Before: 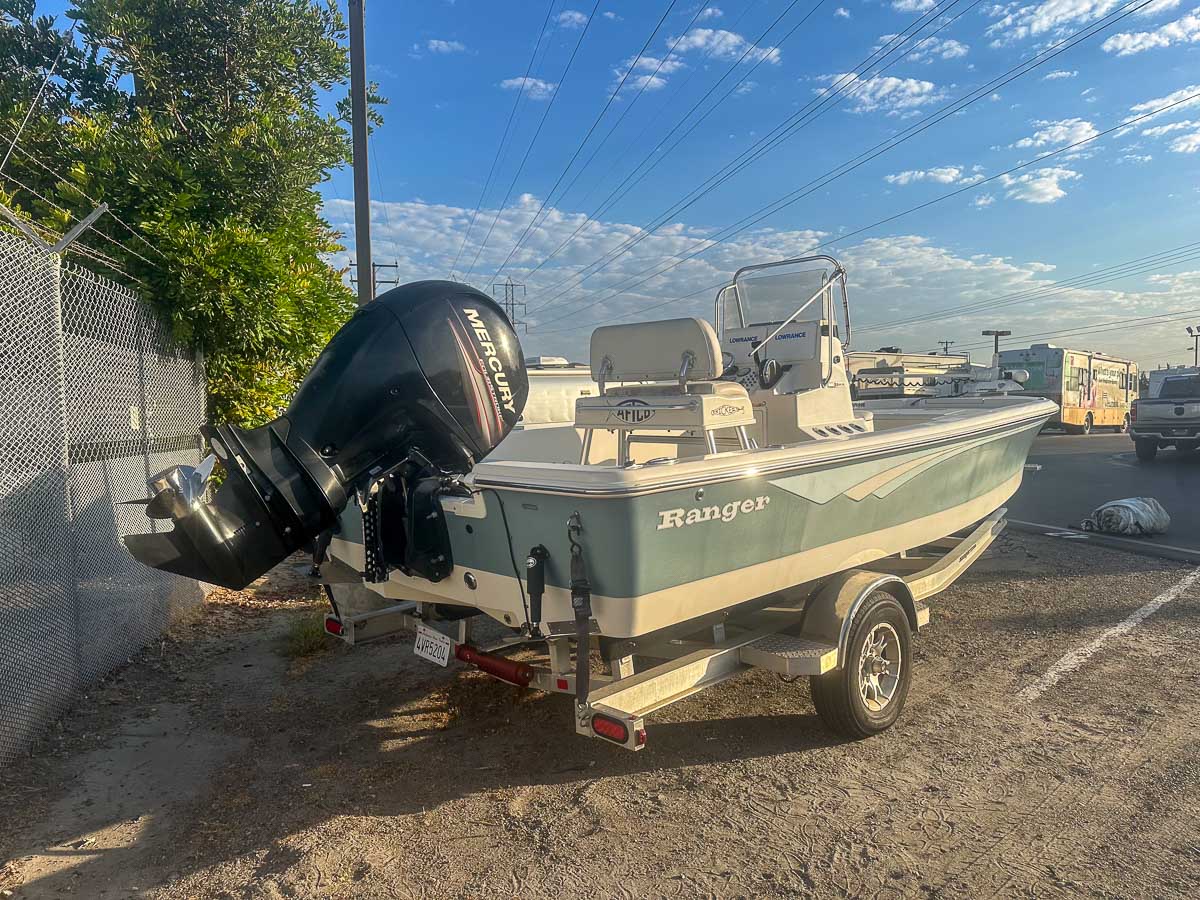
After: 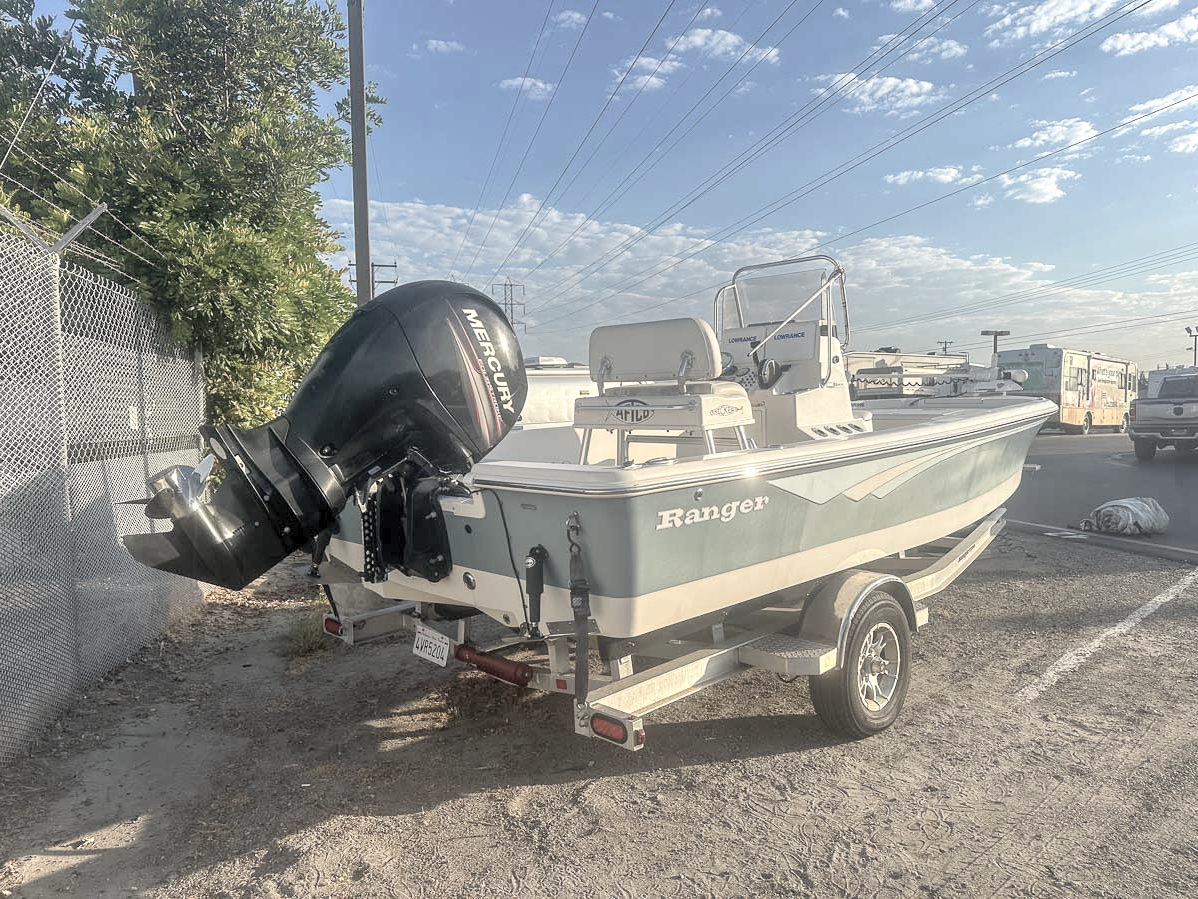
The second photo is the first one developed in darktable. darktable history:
contrast brightness saturation: brightness 0.18, saturation -0.5
exposure: exposure 0.236 EV, compensate highlight preservation false
crop and rotate: left 0.126%
